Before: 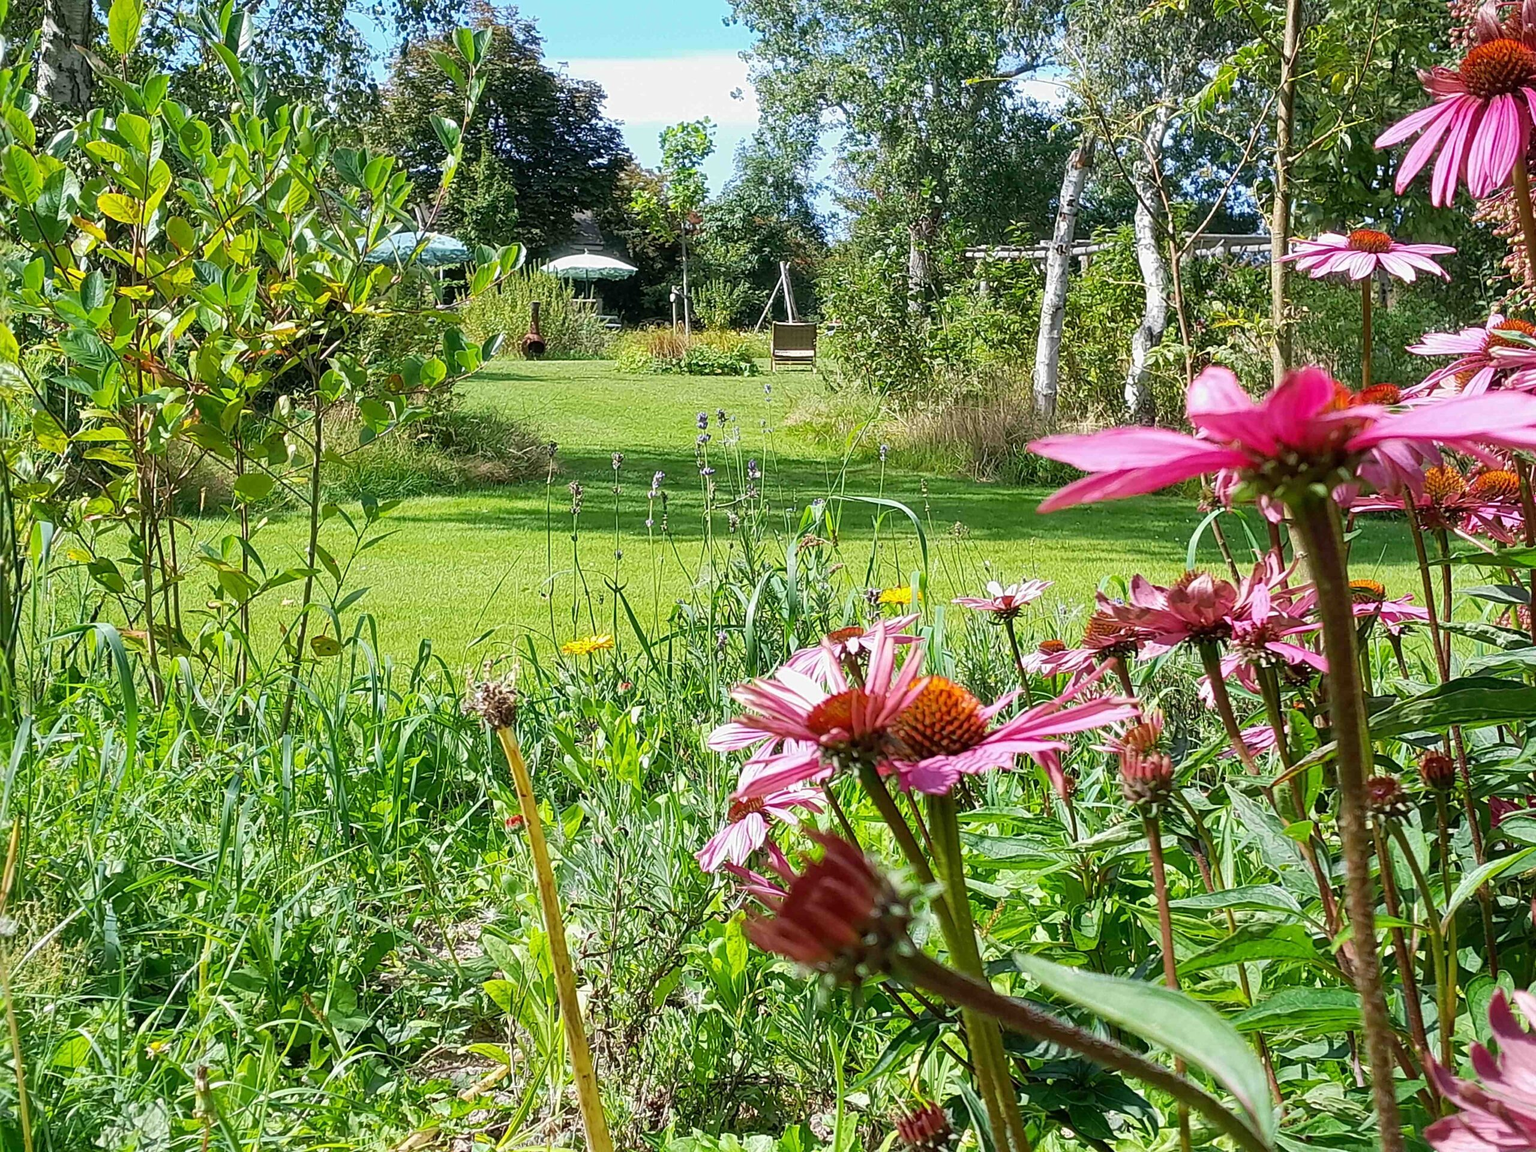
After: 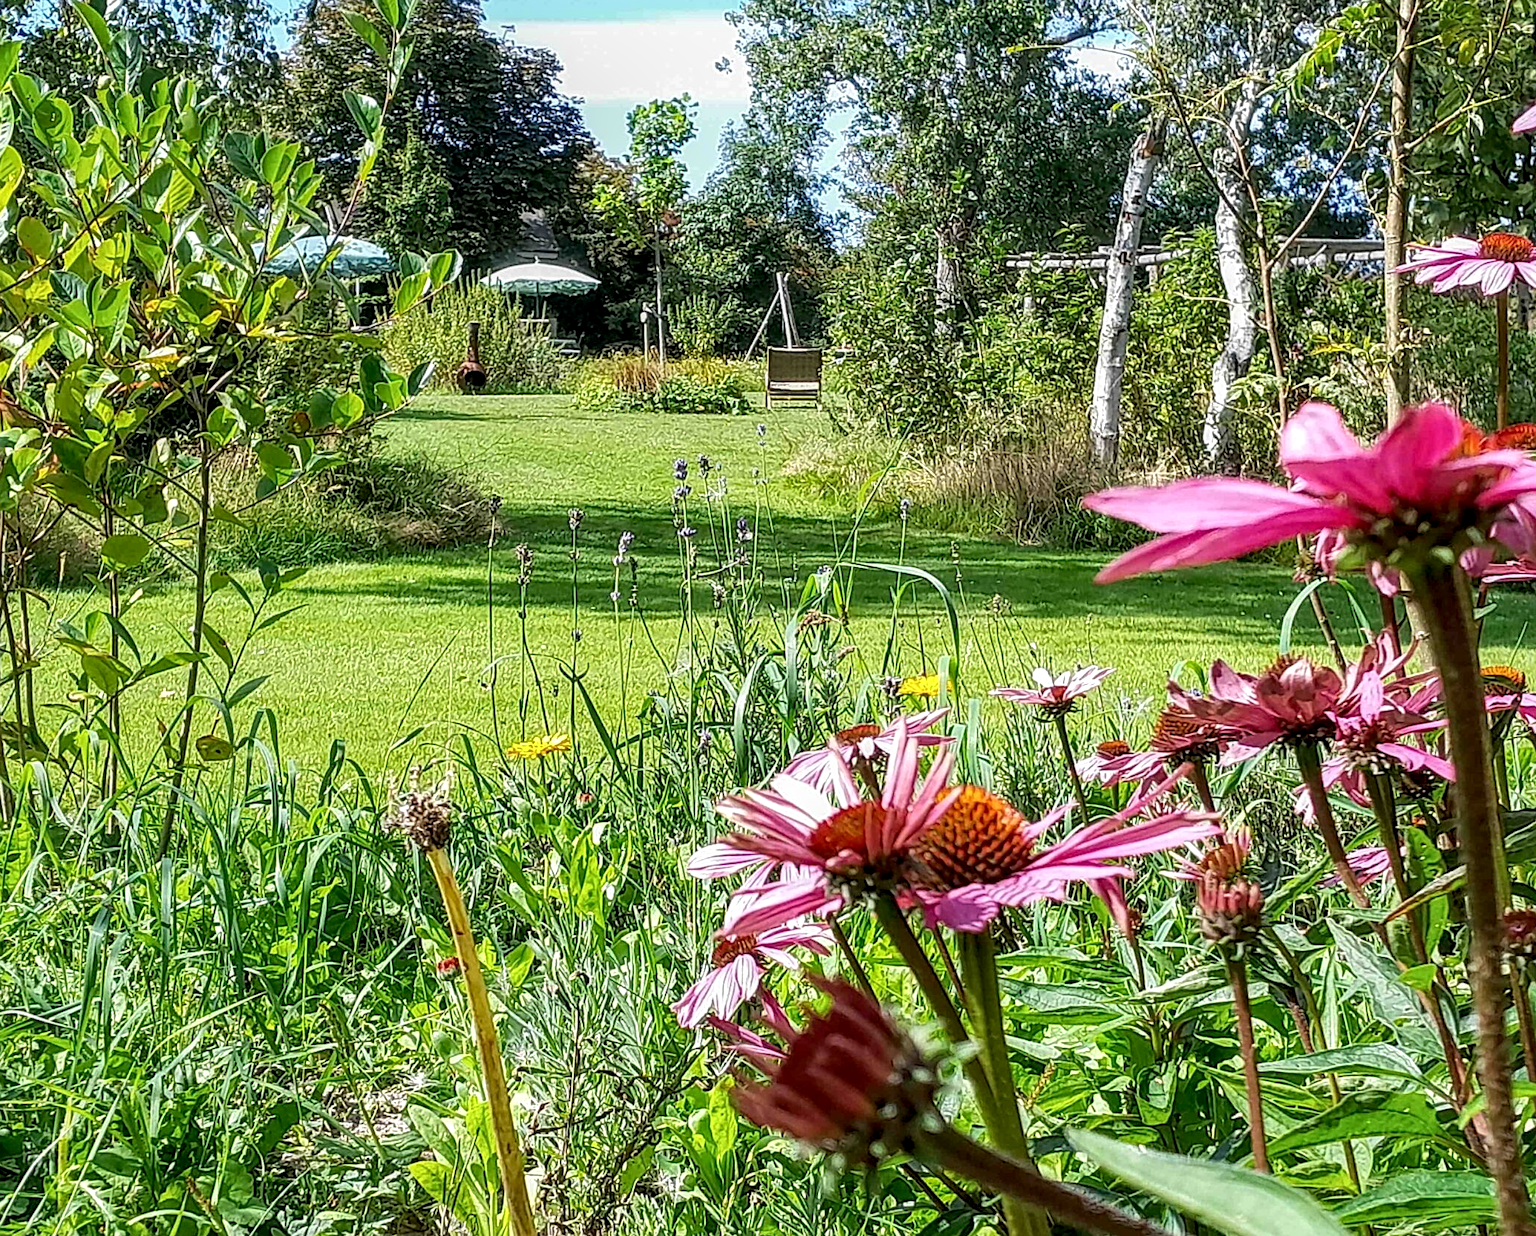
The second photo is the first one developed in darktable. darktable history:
local contrast: highlights 25%, detail 150%
sharpen: amount 0.211
crop: left 9.938%, top 3.624%, right 9.241%, bottom 9.474%
